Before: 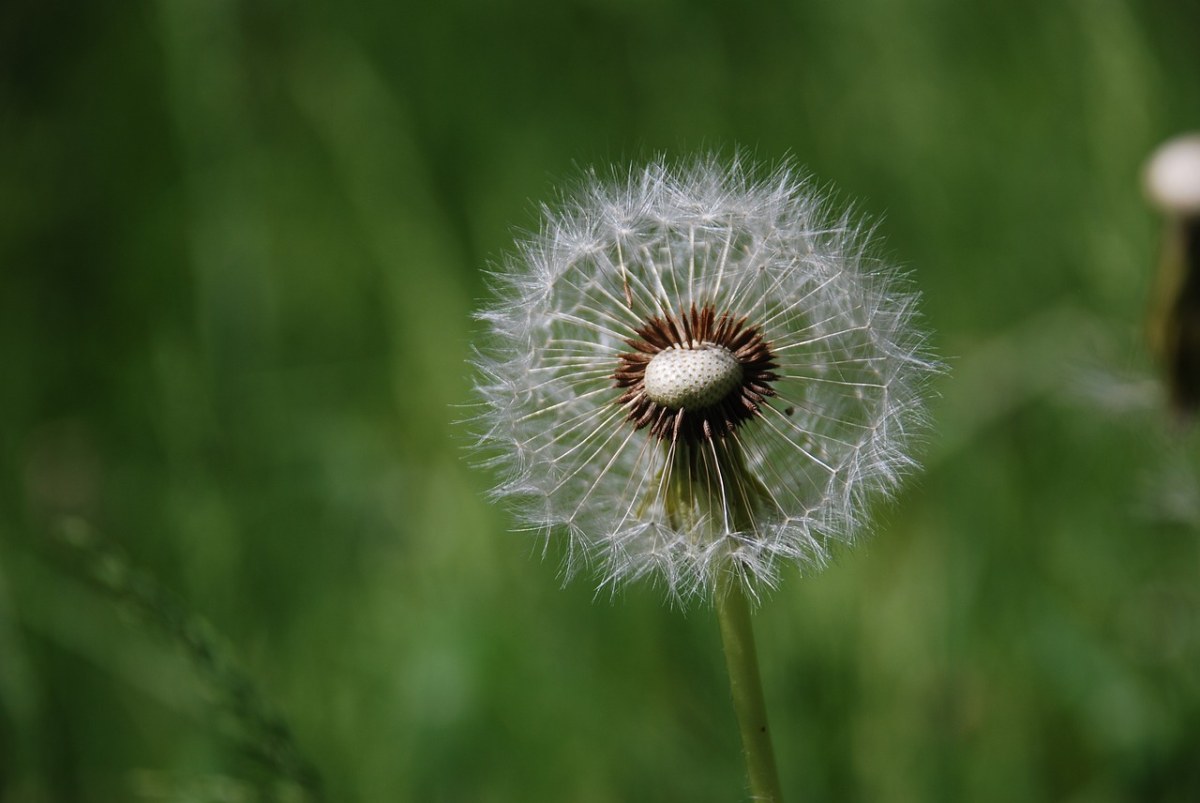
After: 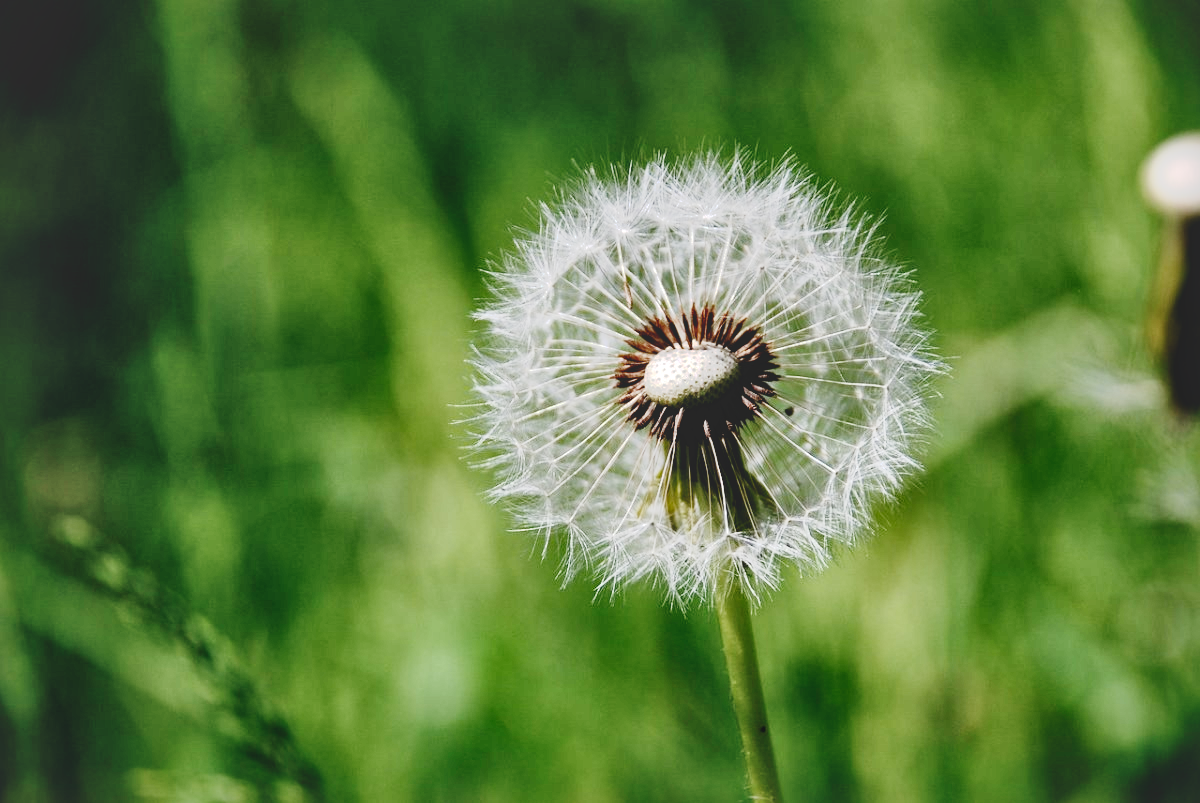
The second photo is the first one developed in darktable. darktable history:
local contrast: mode bilateral grid, contrast 20, coarseness 50, detail 179%, midtone range 0.2
tone curve: curves: ch0 [(0, 0) (0.003, 0.185) (0.011, 0.185) (0.025, 0.187) (0.044, 0.185) (0.069, 0.185) (0.1, 0.18) (0.136, 0.18) (0.177, 0.179) (0.224, 0.202) (0.277, 0.252) (0.335, 0.343) (0.399, 0.452) (0.468, 0.553) (0.543, 0.643) (0.623, 0.717) (0.709, 0.778) (0.801, 0.82) (0.898, 0.856) (1, 1)], preserve colors none
contrast brightness saturation: contrast 0.14, brightness 0.21
